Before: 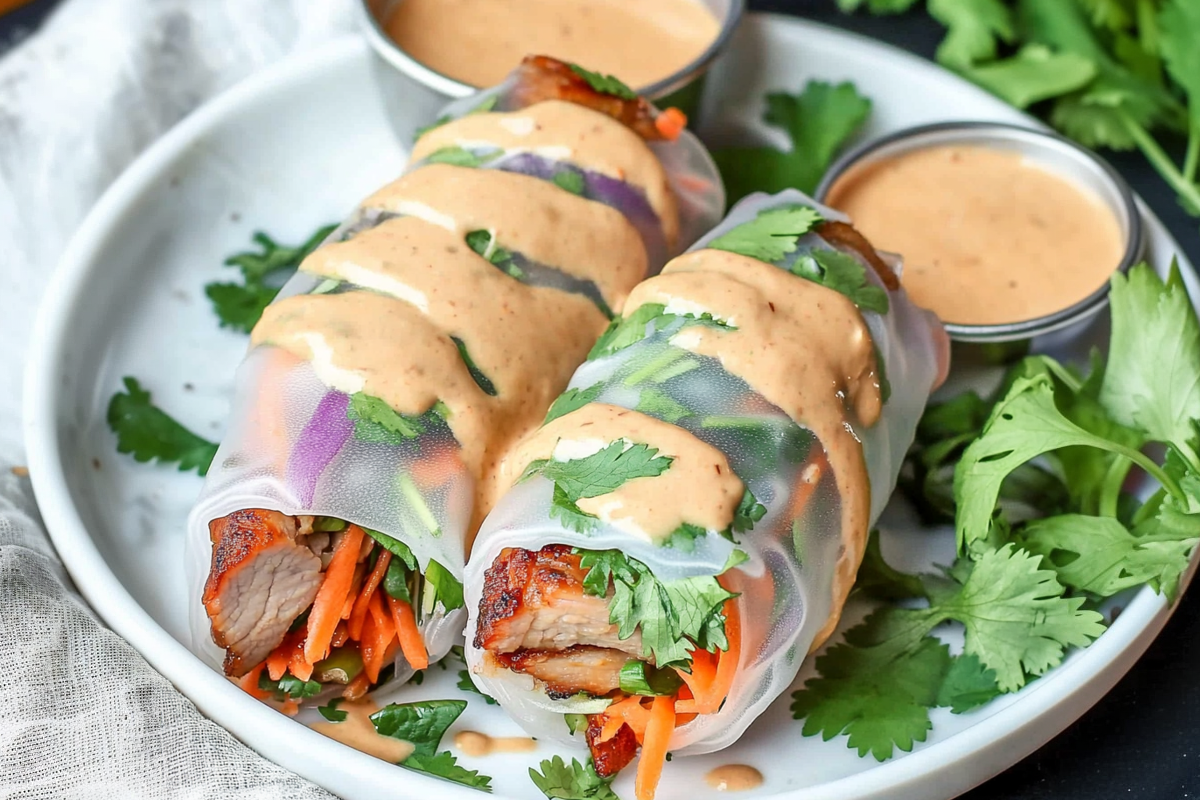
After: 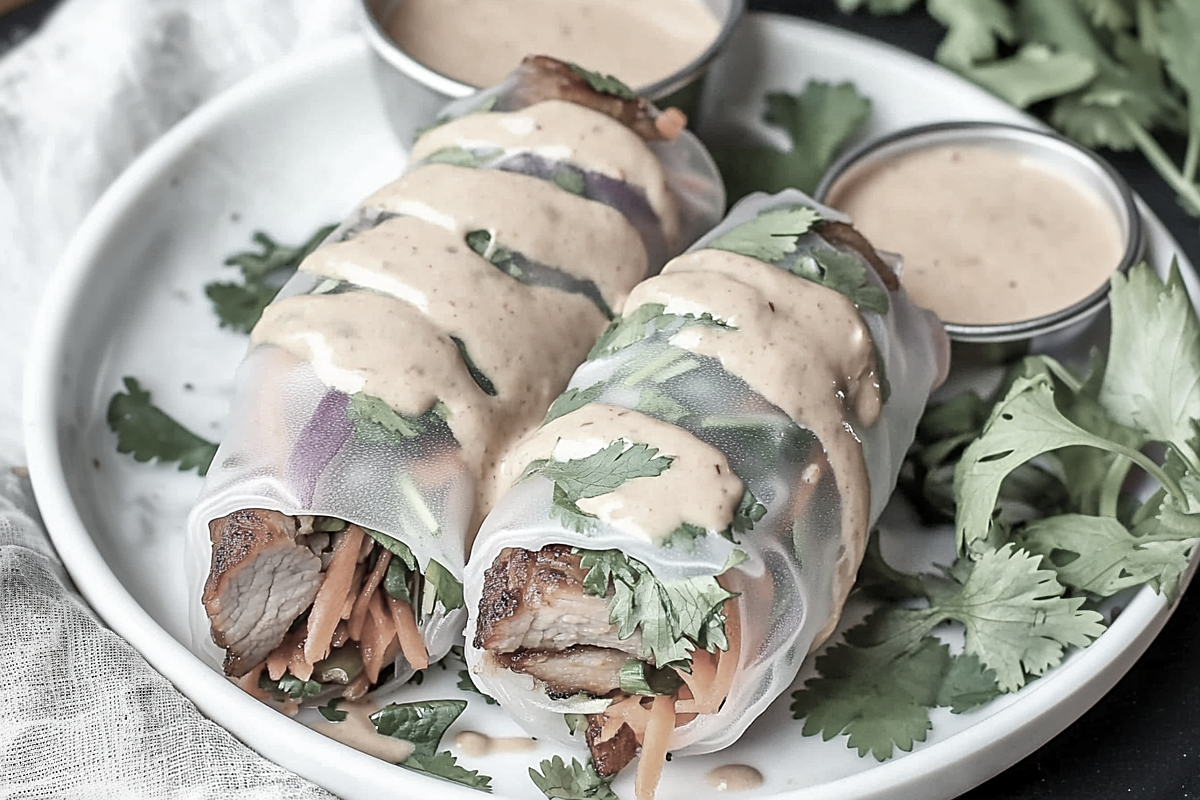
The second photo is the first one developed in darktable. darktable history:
color zones: curves: ch1 [(0, 0.153) (0.143, 0.15) (0.286, 0.151) (0.429, 0.152) (0.571, 0.152) (0.714, 0.151) (0.857, 0.151) (1, 0.153)]
sharpen: on, module defaults
